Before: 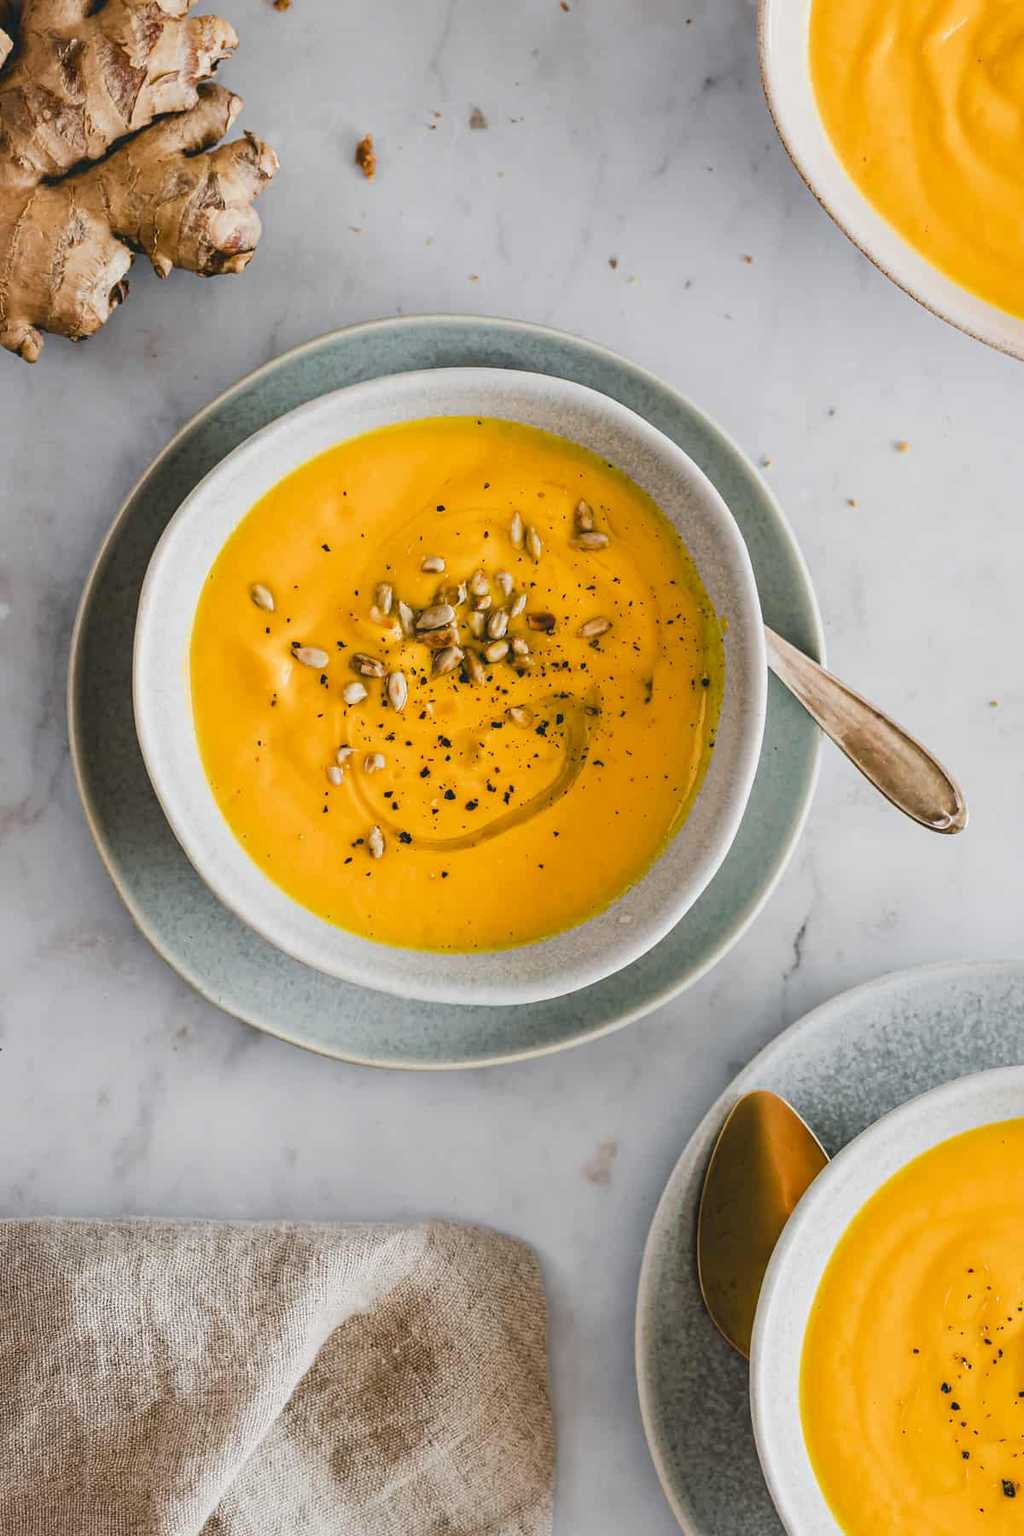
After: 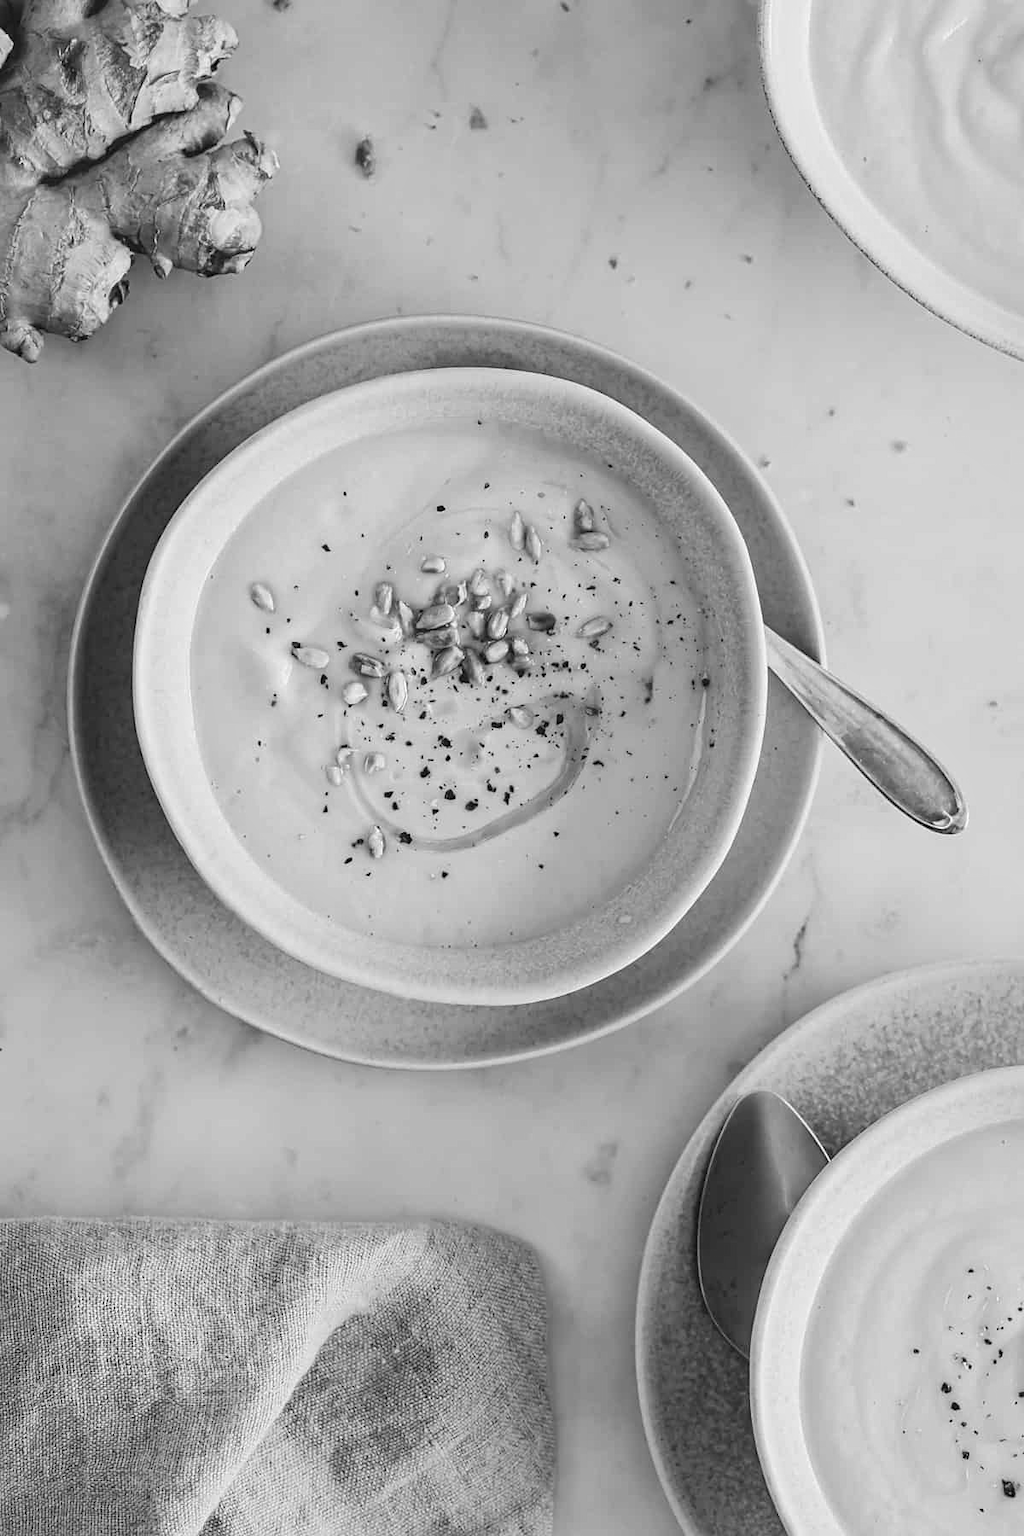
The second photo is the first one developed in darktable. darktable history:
white balance: red 1.188, blue 1.11
monochrome: a 73.58, b 64.21
sharpen: amount 0.2
